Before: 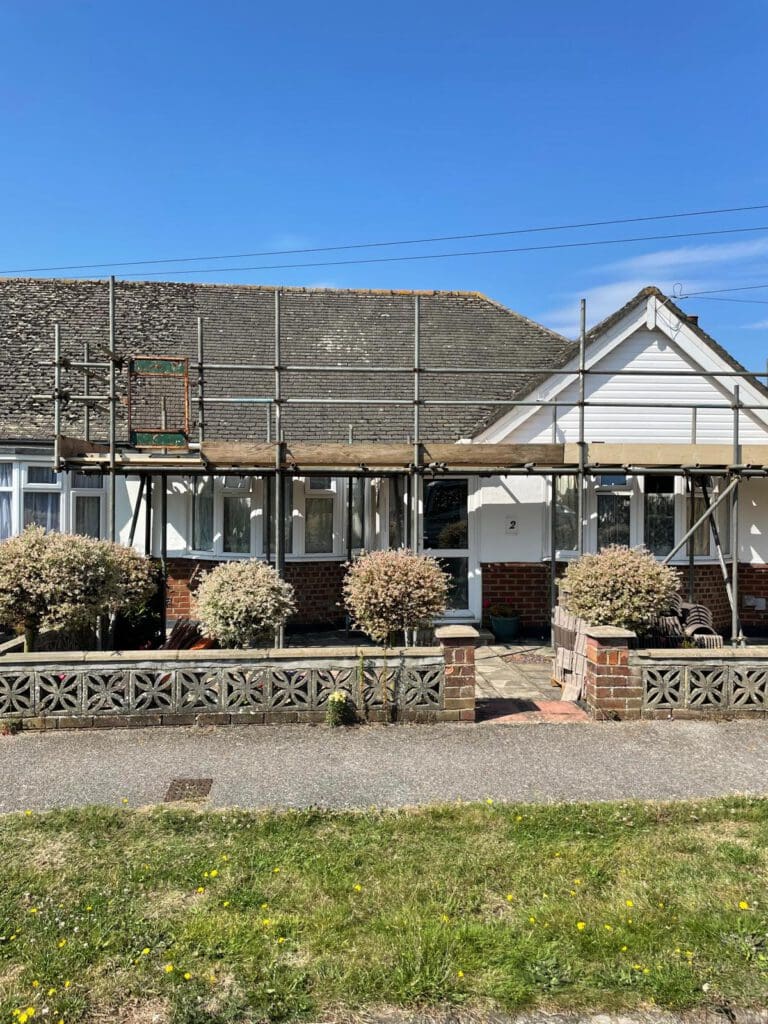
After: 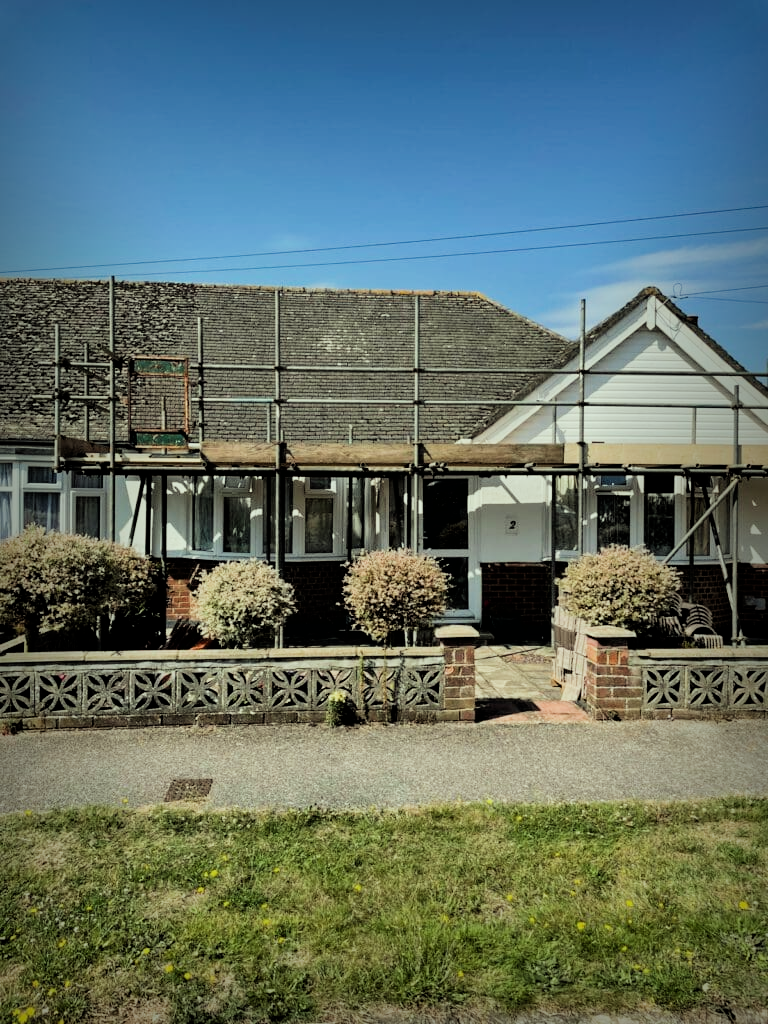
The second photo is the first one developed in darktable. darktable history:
filmic rgb: black relative exposure -5 EV, hardness 2.88, contrast 1.3, highlights saturation mix -30%
white balance: red 1.029, blue 0.92
color correction: highlights a* -6.69, highlights b* 0.49
vignetting: fall-off start 53.2%, brightness -0.594, saturation 0, automatic ratio true, width/height ratio 1.313, shape 0.22, unbound false
